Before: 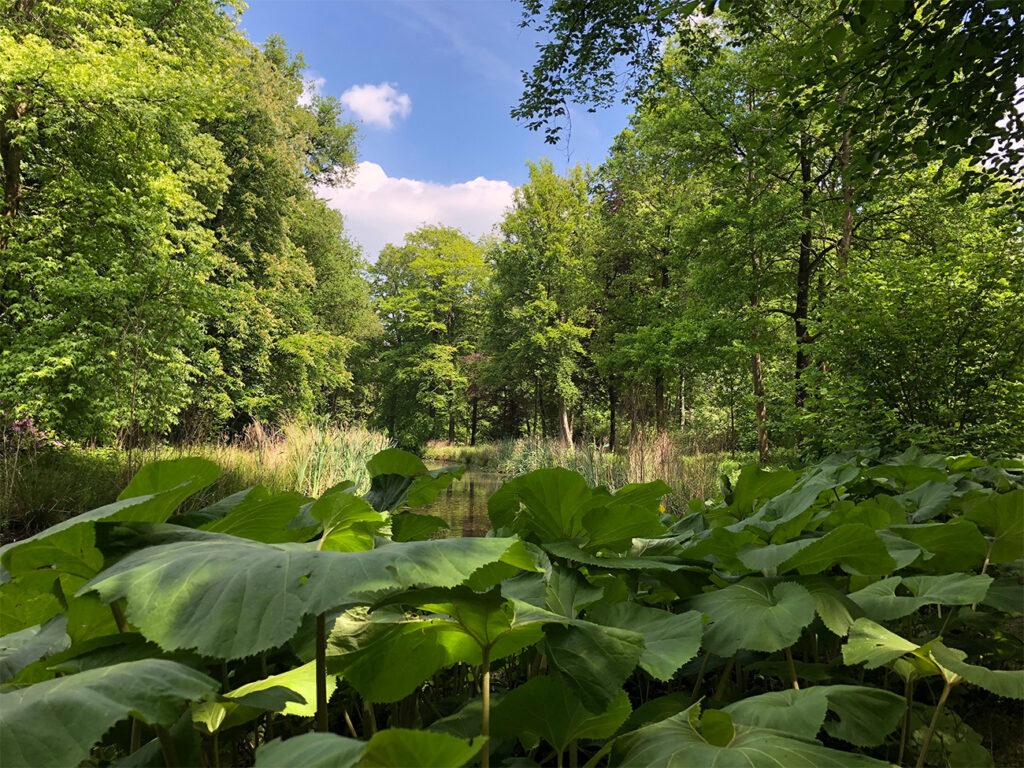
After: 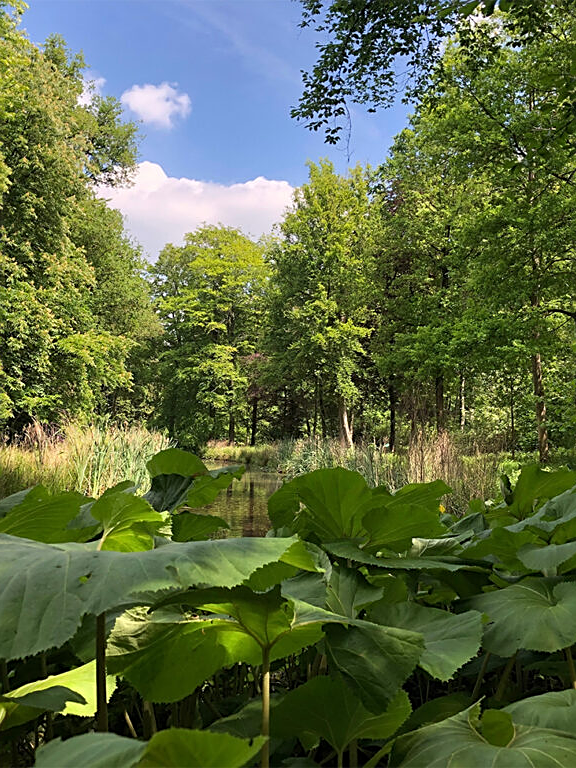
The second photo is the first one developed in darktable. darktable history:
sharpen: on, module defaults
crop: left 21.496%, right 22.254%
